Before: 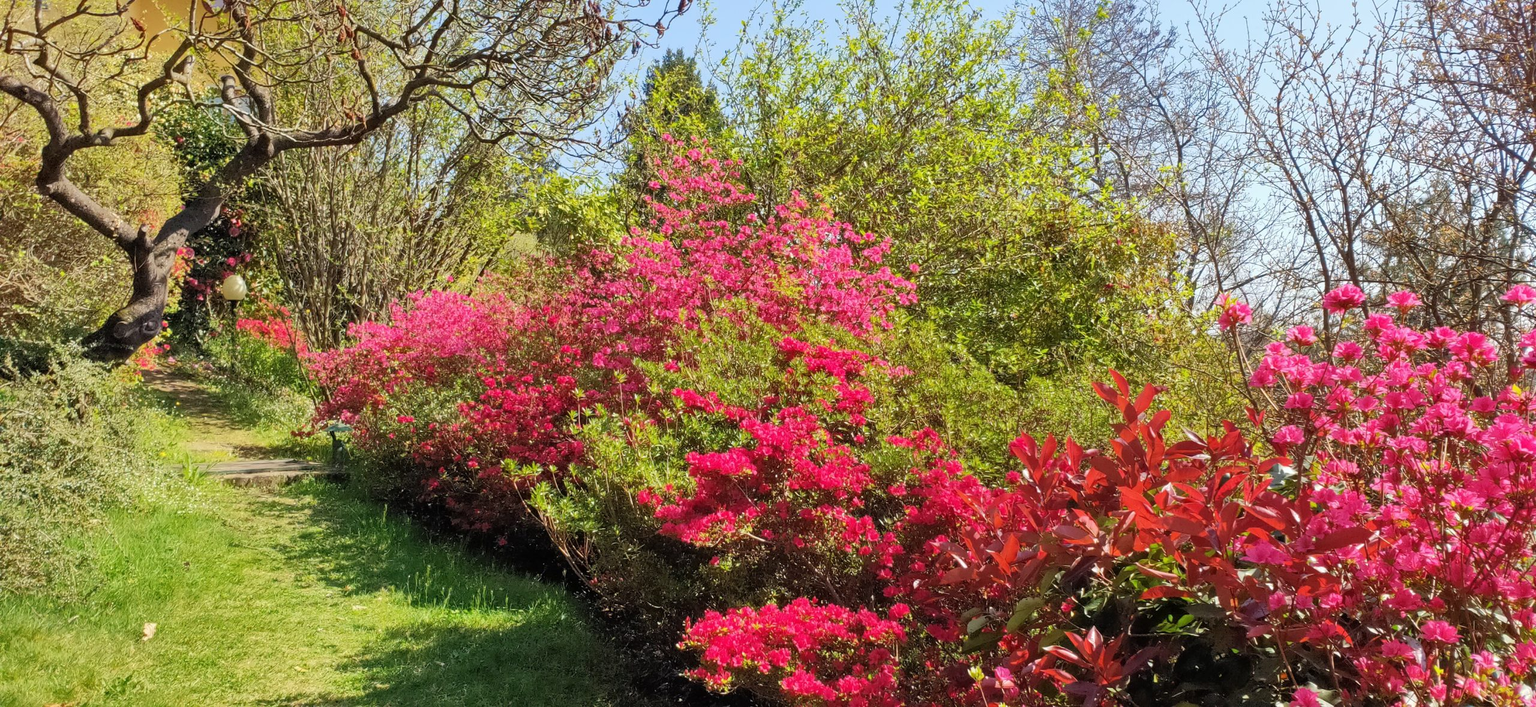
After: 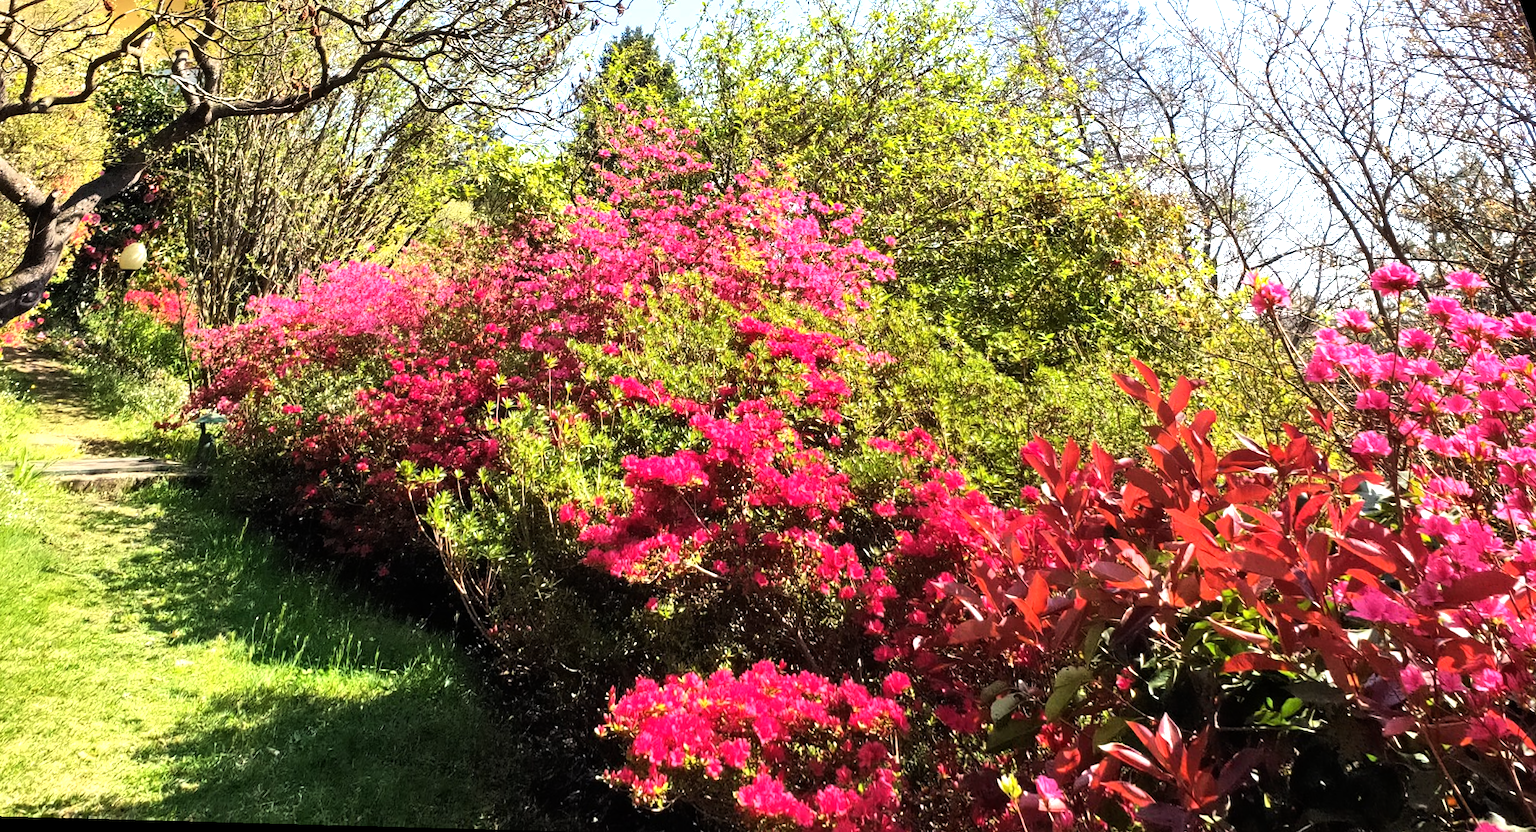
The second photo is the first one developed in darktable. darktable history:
tone equalizer: -8 EV -1.08 EV, -7 EV -1.01 EV, -6 EV -0.867 EV, -5 EV -0.578 EV, -3 EV 0.578 EV, -2 EV 0.867 EV, -1 EV 1.01 EV, +0 EV 1.08 EV, edges refinement/feathering 500, mask exposure compensation -1.57 EV, preserve details no
rotate and perspective: rotation 0.72°, lens shift (vertical) -0.352, lens shift (horizontal) -0.051, crop left 0.152, crop right 0.859, crop top 0.019, crop bottom 0.964
